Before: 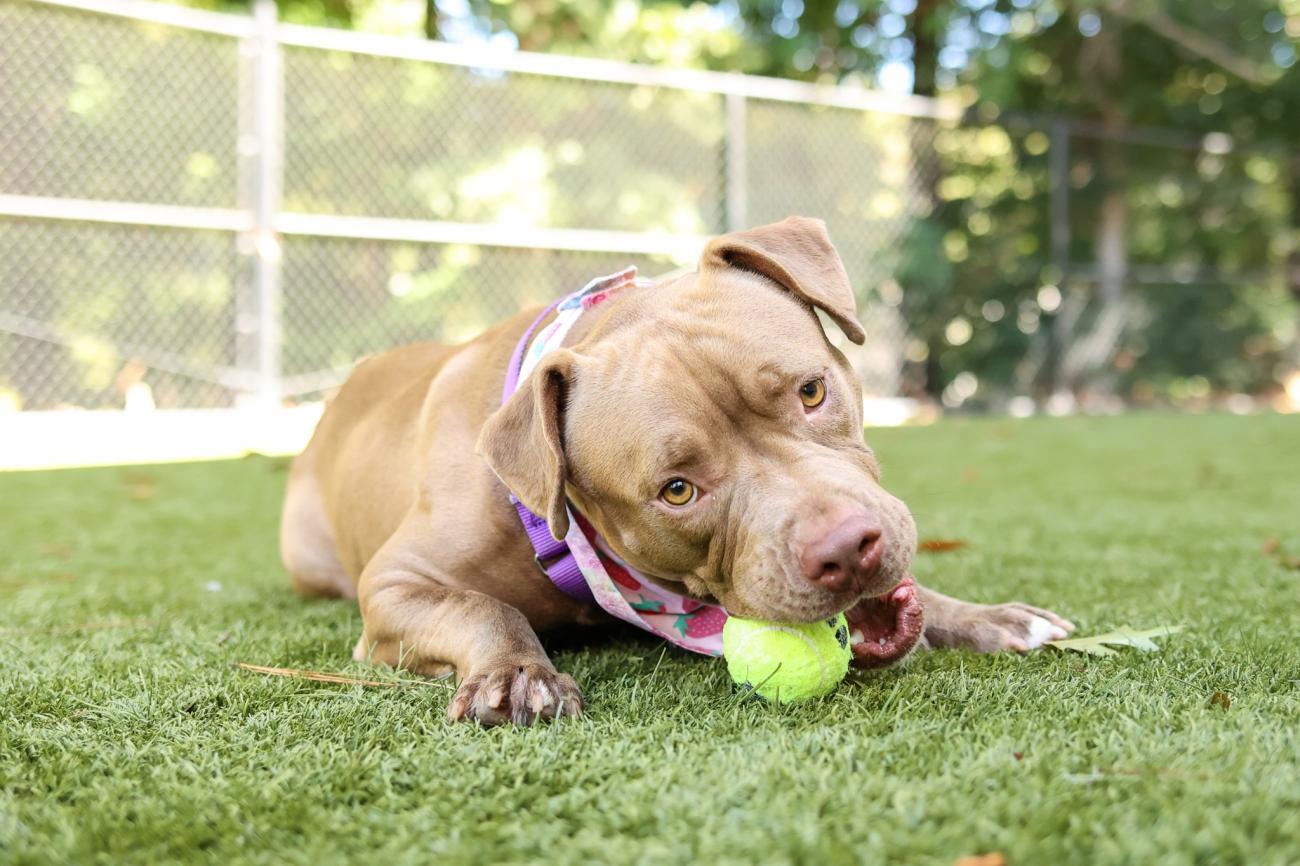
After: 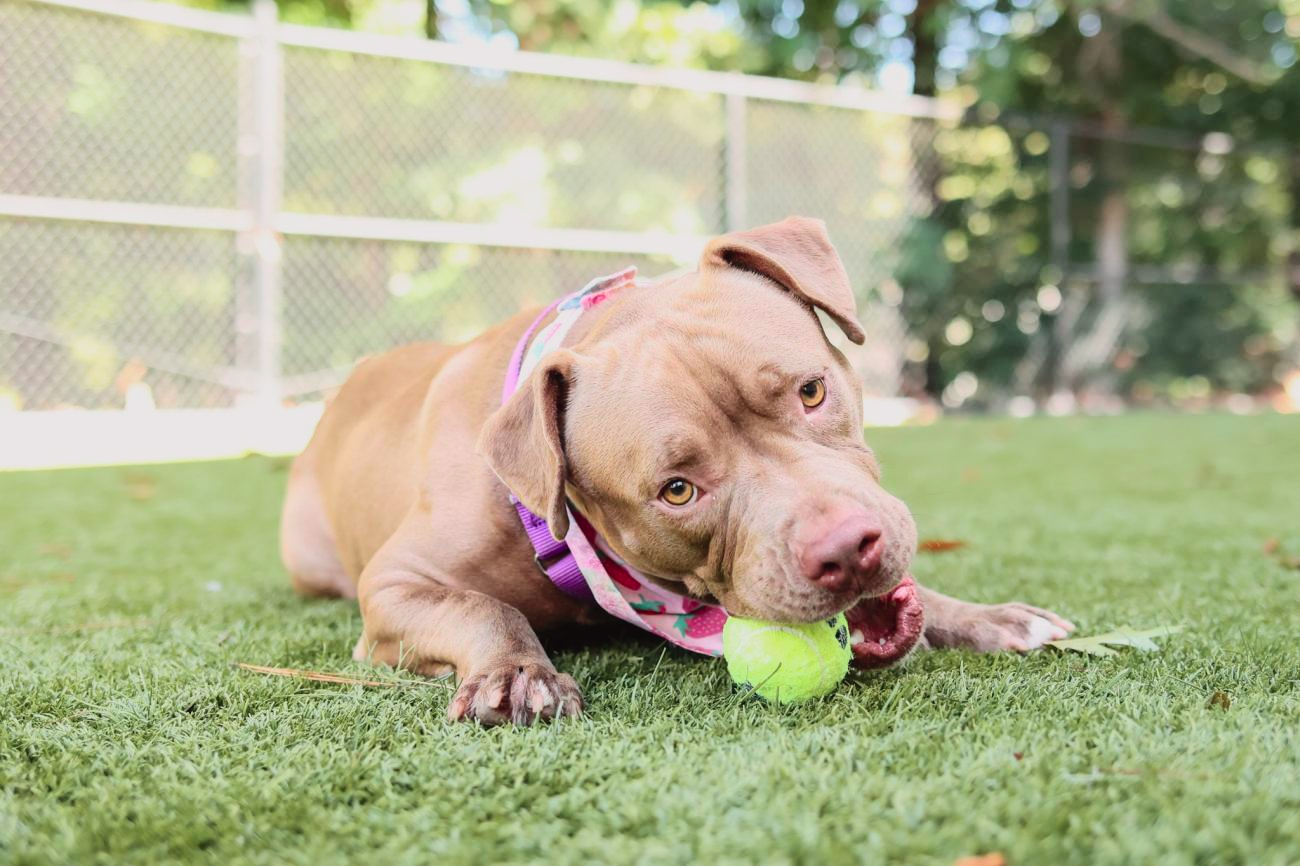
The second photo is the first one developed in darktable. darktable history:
tone curve: curves: ch0 [(0, 0.023) (0.184, 0.168) (0.491, 0.519) (0.748, 0.765) (1, 0.919)]; ch1 [(0, 0) (0.179, 0.173) (0.322, 0.32) (0.424, 0.424) (0.496, 0.501) (0.563, 0.586) (0.761, 0.803) (1, 1)]; ch2 [(0, 0) (0.434, 0.447) (0.483, 0.487) (0.557, 0.541) (0.697, 0.68) (1, 1)], color space Lab, independent channels, preserve colors none
